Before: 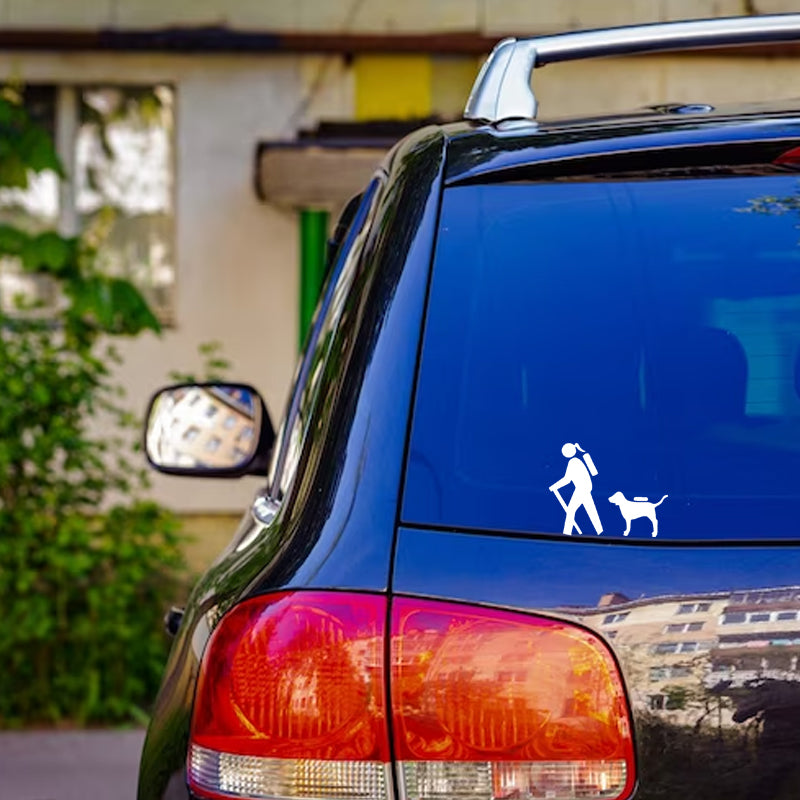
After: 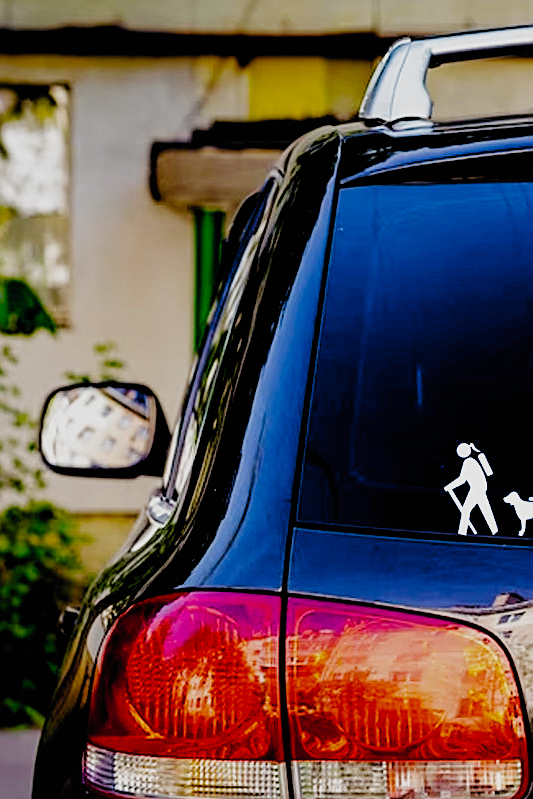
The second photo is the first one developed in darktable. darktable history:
shadows and highlights: shadows 0, highlights 40
crop and rotate: left 13.342%, right 19.991%
sharpen: on, module defaults
filmic rgb: black relative exposure -2.85 EV, white relative exposure 4.56 EV, hardness 1.77, contrast 1.25, preserve chrominance no, color science v5 (2021)
